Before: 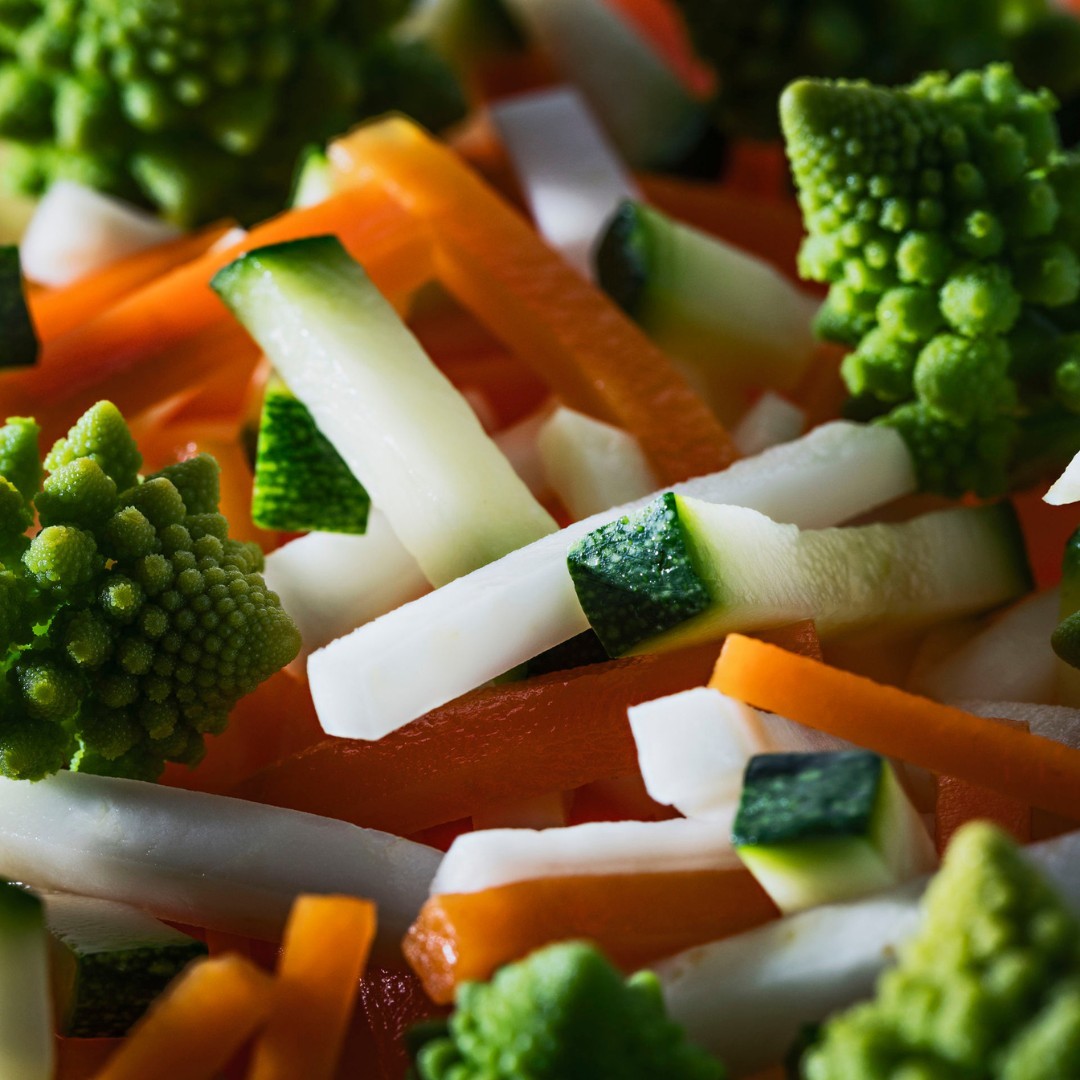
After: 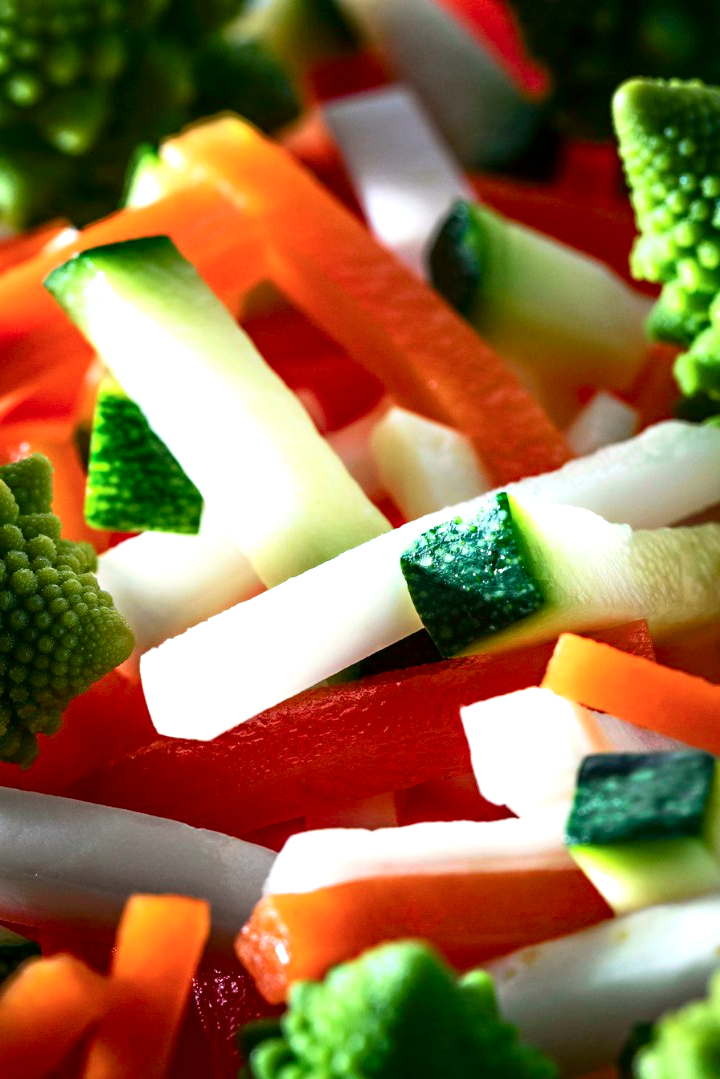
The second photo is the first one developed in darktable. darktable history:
crop and rotate: left 15.503%, right 17.803%
tone curve: curves: ch0 [(0, 0) (0.068, 0.031) (0.183, 0.13) (0.341, 0.319) (0.547, 0.545) (0.828, 0.817) (1, 0.968)]; ch1 [(0, 0) (0.23, 0.166) (0.34, 0.308) (0.371, 0.337) (0.429, 0.408) (0.477, 0.466) (0.499, 0.5) (0.529, 0.528) (0.559, 0.578) (0.743, 0.798) (1, 1)]; ch2 [(0, 0) (0.431, 0.419) (0.495, 0.502) (0.524, 0.525) (0.568, 0.543) (0.6, 0.597) (0.634, 0.644) (0.728, 0.722) (1, 1)], color space Lab, independent channels, preserve colors none
exposure: black level correction 0.001, exposure 1 EV, compensate highlight preservation false
